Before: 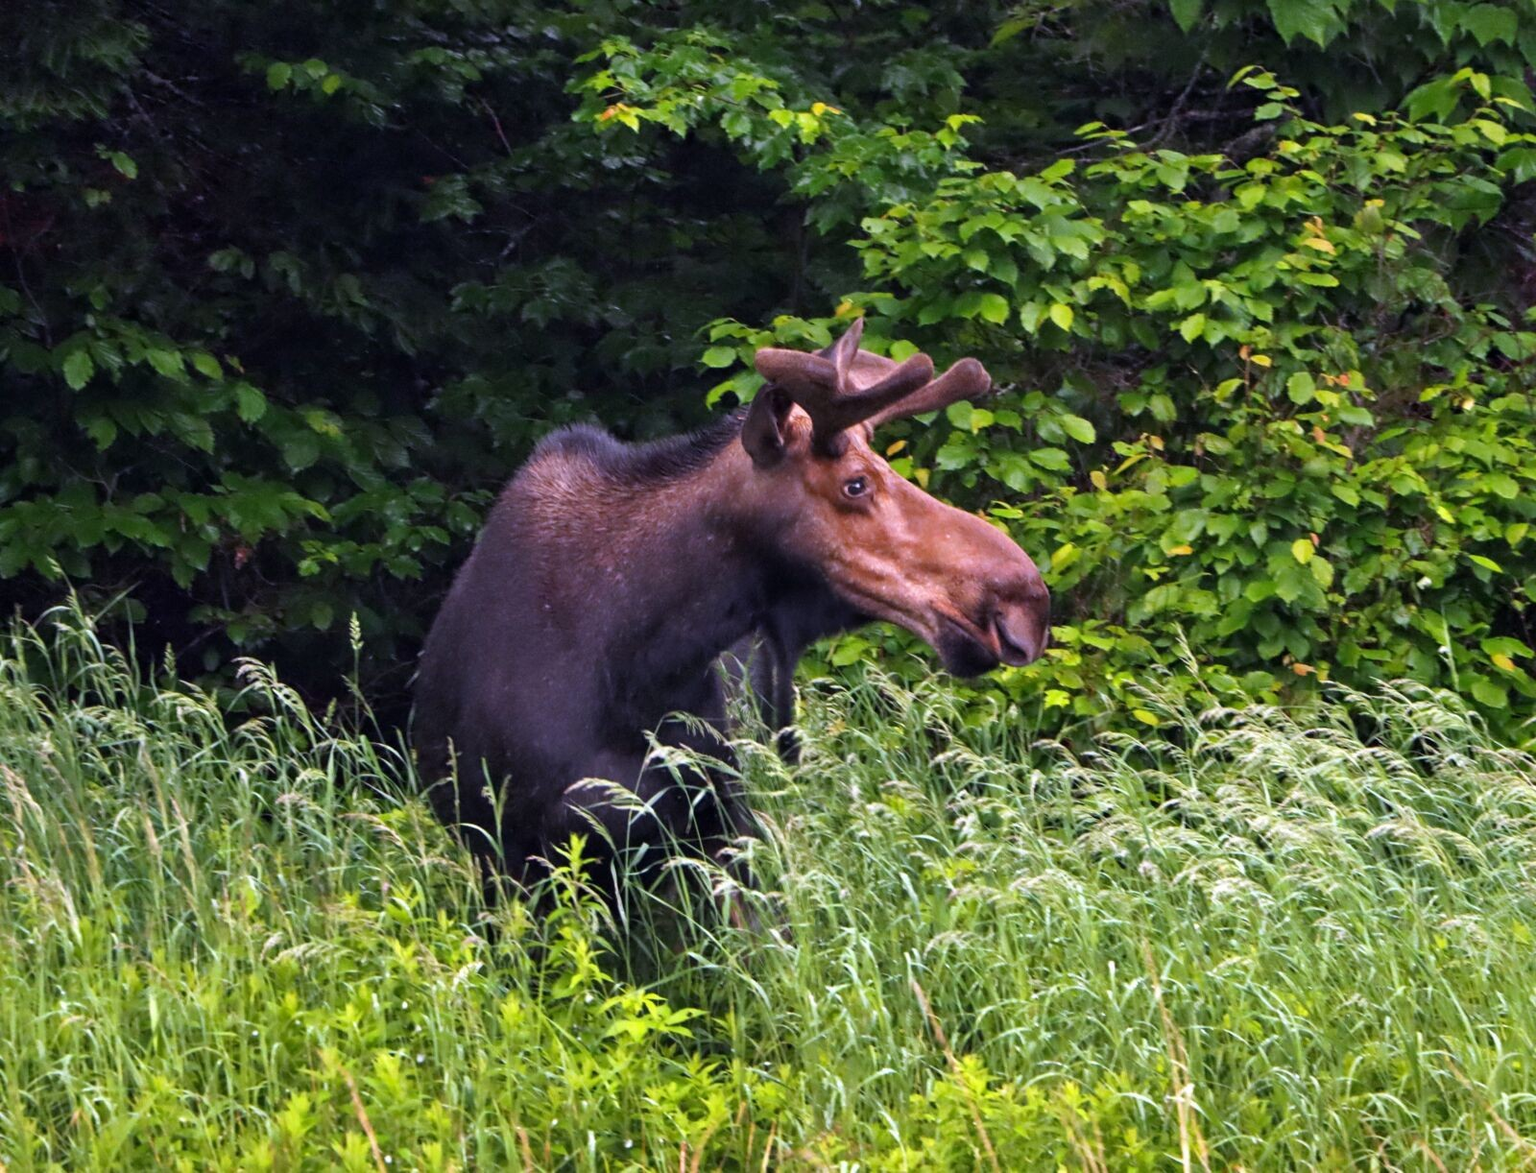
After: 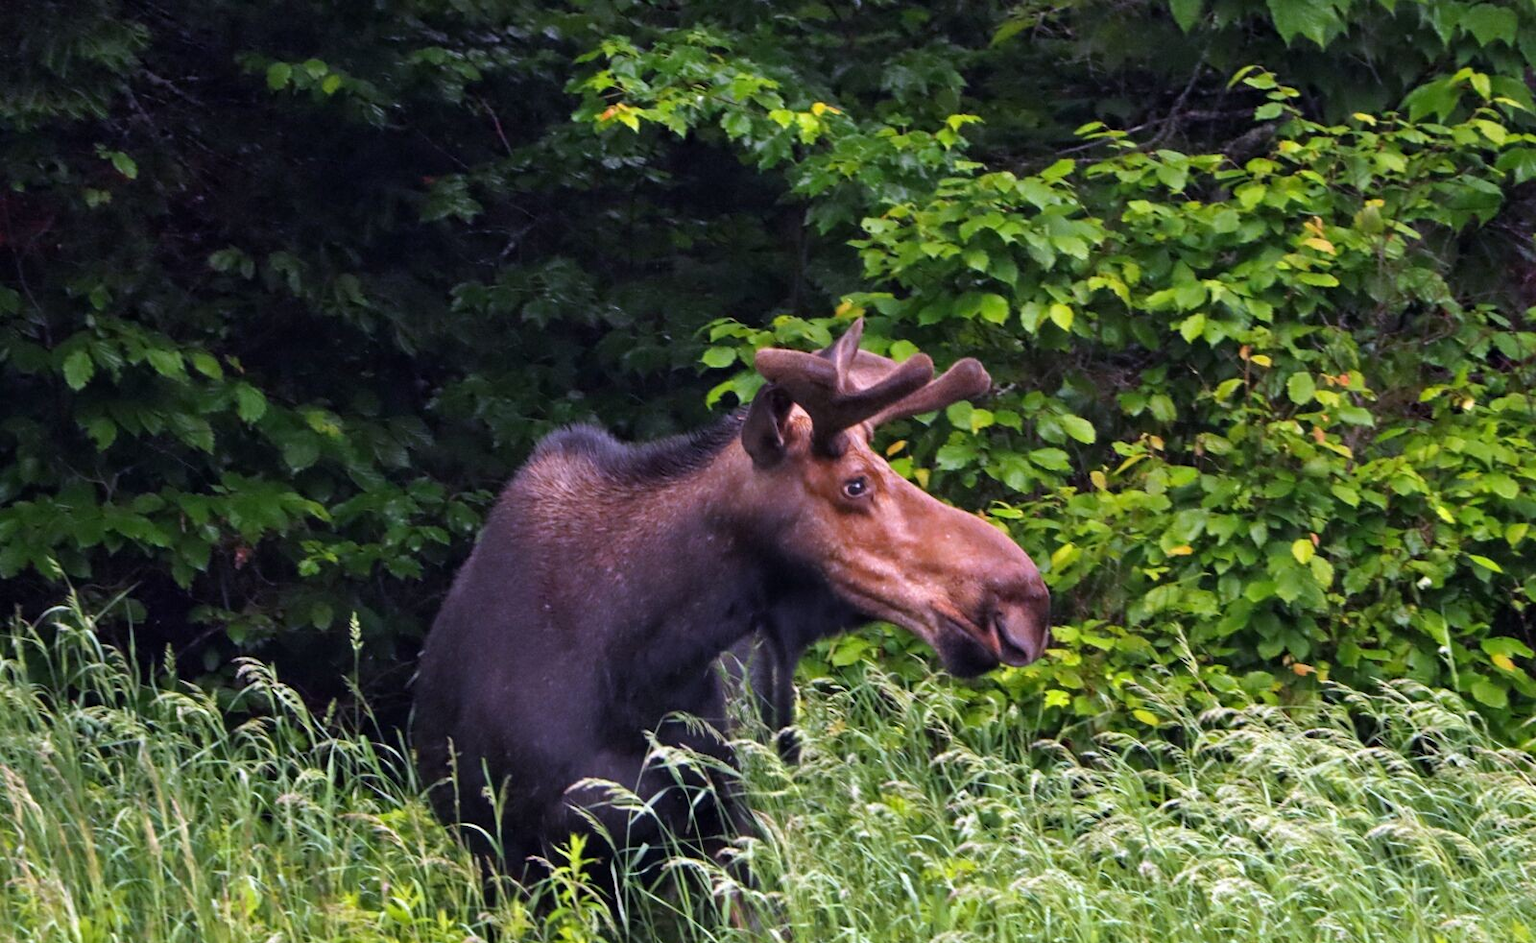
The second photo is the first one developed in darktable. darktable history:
crop: bottom 19.543%
